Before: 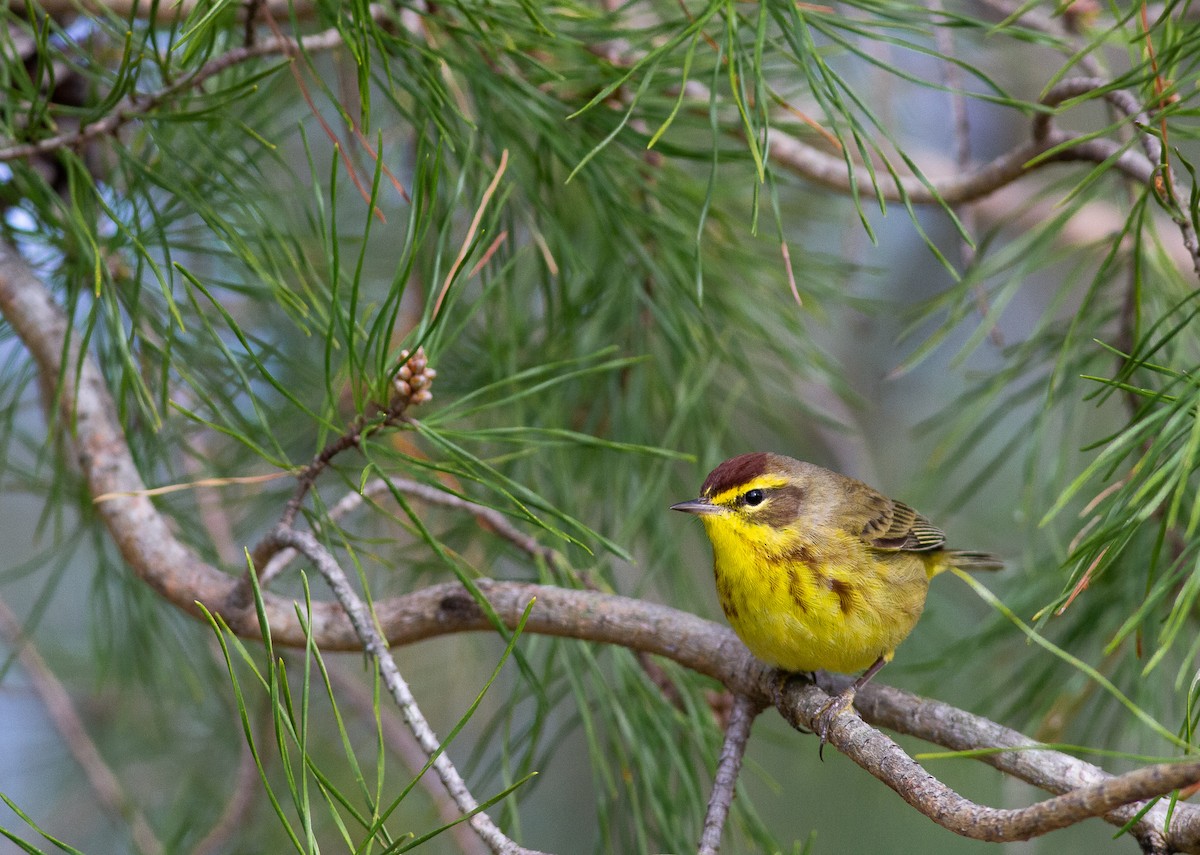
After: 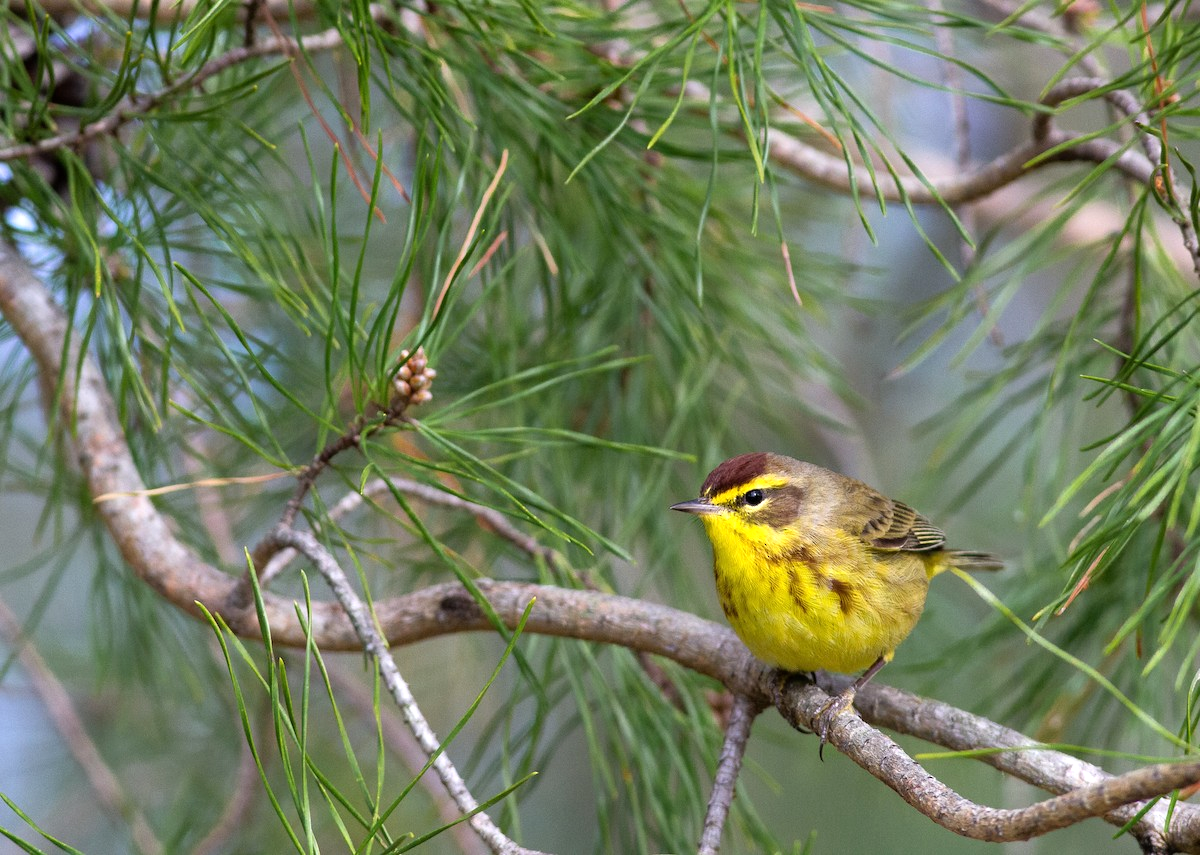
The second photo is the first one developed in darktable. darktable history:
tone equalizer: -8 EV -0.457 EV, -7 EV -0.427 EV, -6 EV -0.349 EV, -5 EV -0.235 EV, -3 EV 0.207 EV, -2 EV 0.342 EV, -1 EV 0.395 EV, +0 EV 0.429 EV
